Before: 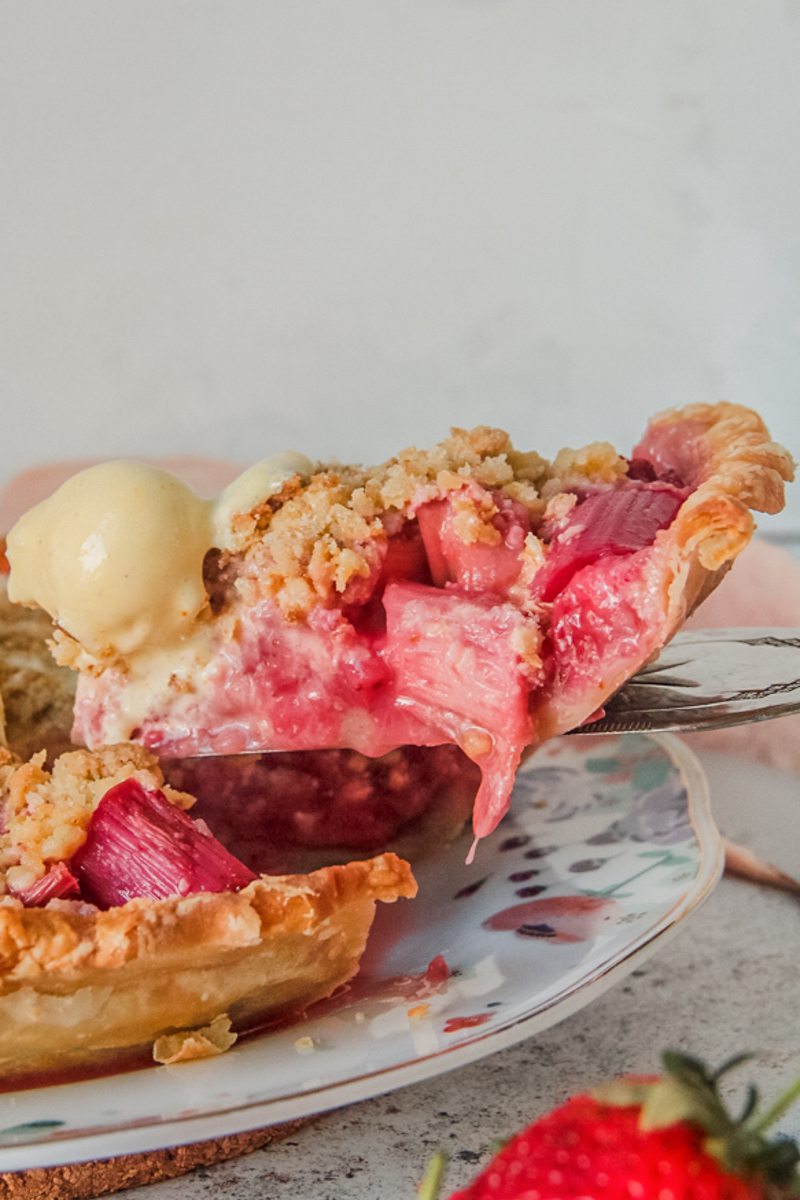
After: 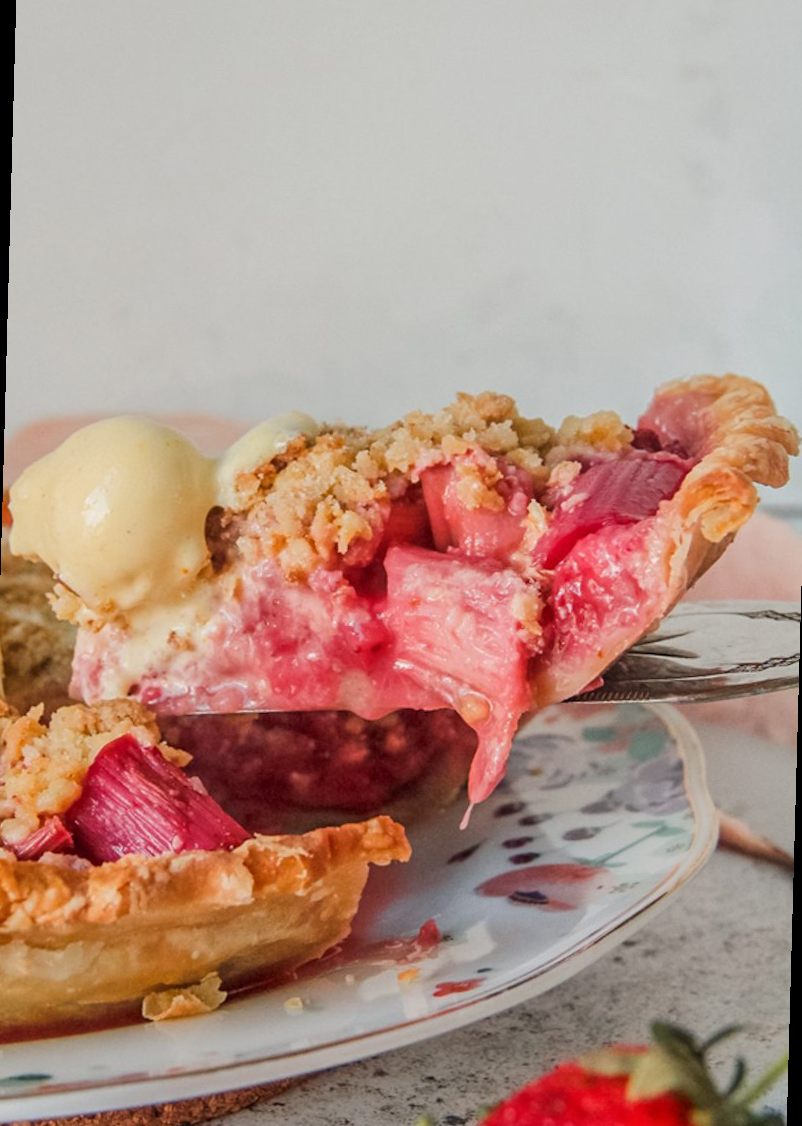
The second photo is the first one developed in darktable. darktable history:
white balance: emerald 1
rotate and perspective: rotation 1.57°, crop left 0.018, crop right 0.982, crop top 0.039, crop bottom 0.961
